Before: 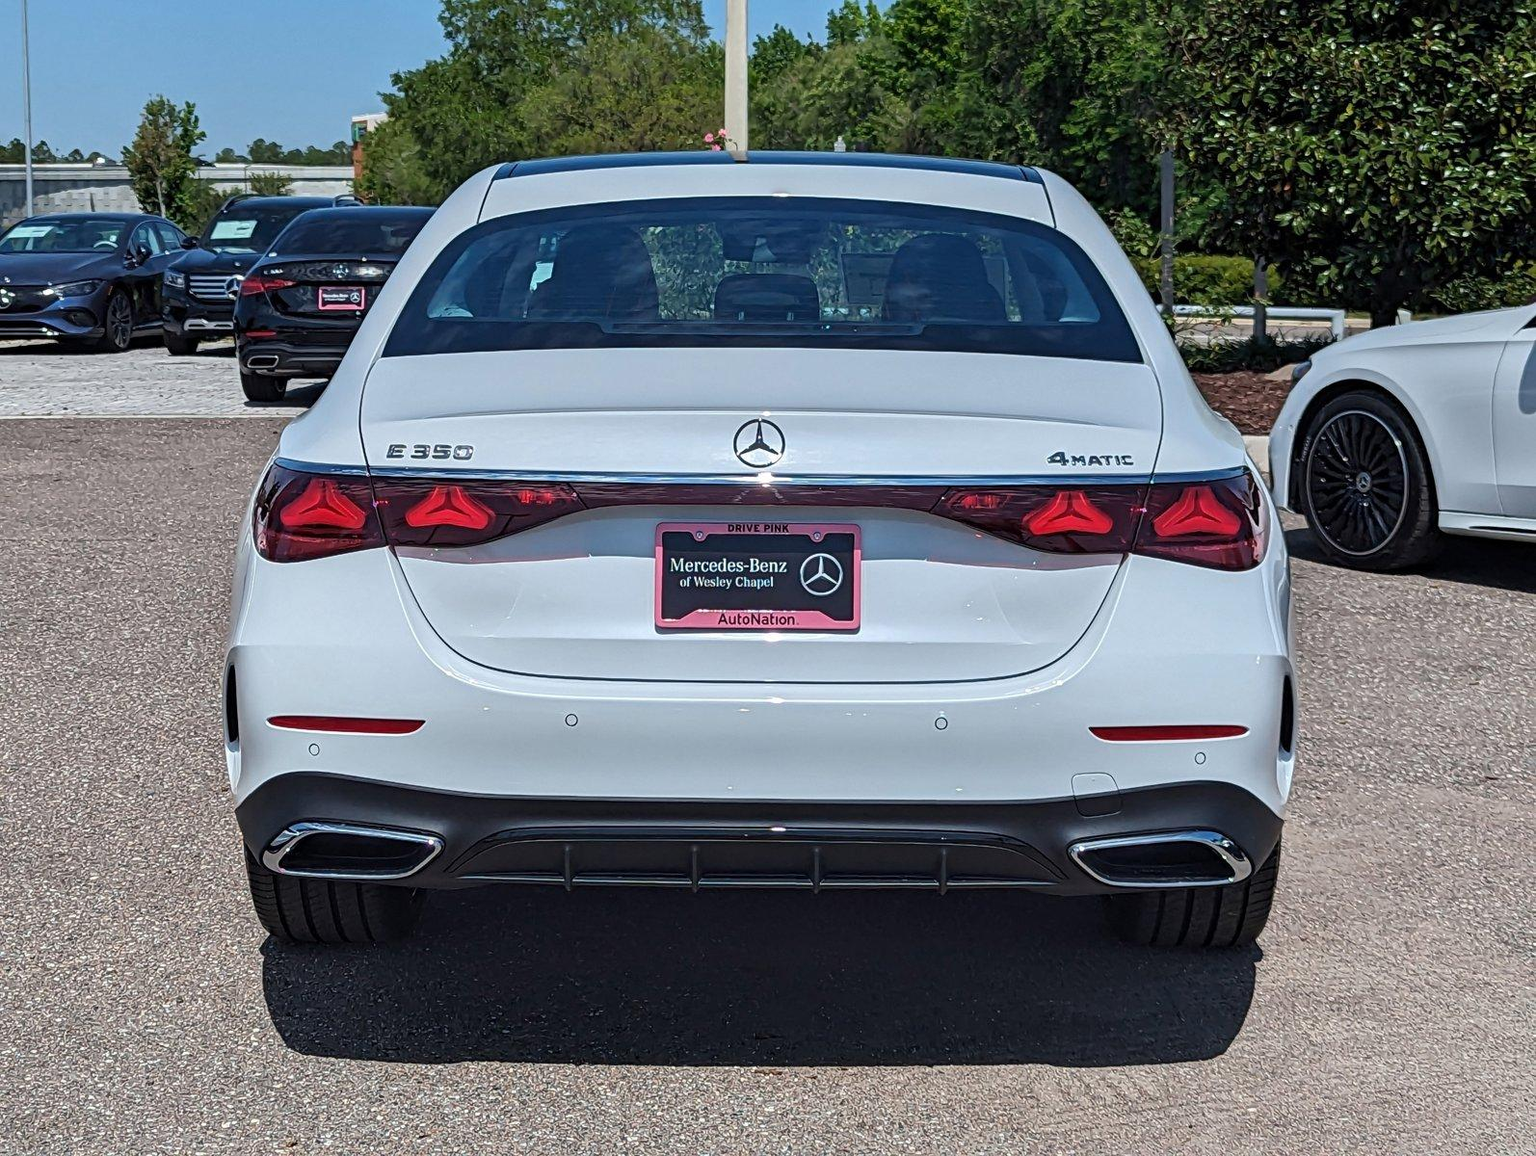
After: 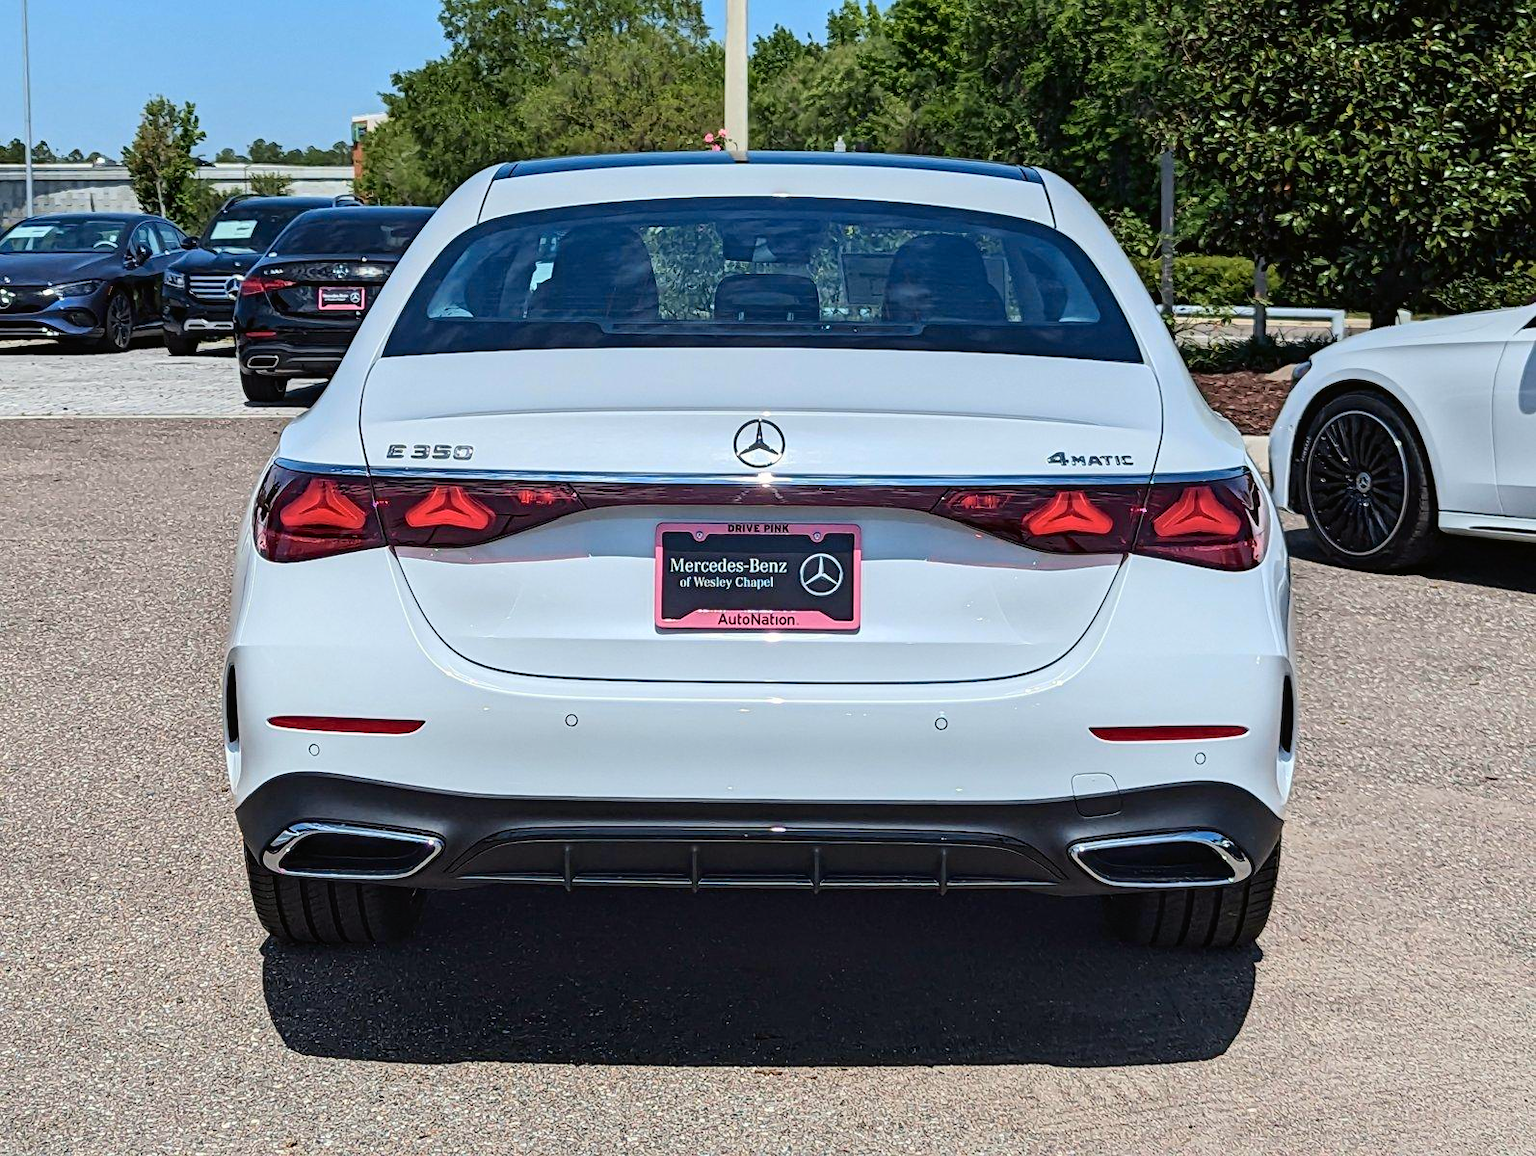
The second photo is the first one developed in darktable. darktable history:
tone curve: curves: ch0 [(0, 0.01) (0.052, 0.045) (0.136, 0.133) (0.29, 0.332) (0.453, 0.531) (0.676, 0.751) (0.89, 0.919) (1, 1)]; ch1 [(0, 0) (0.094, 0.081) (0.285, 0.299) (0.385, 0.403) (0.446, 0.443) (0.502, 0.5) (0.544, 0.552) (0.589, 0.612) (0.722, 0.728) (1, 1)]; ch2 [(0, 0) (0.257, 0.217) (0.43, 0.421) (0.498, 0.507) (0.531, 0.544) (0.56, 0.579) (0.625, 0.642) (1, 1)], color space Lab, independent channels, preserve colors none
